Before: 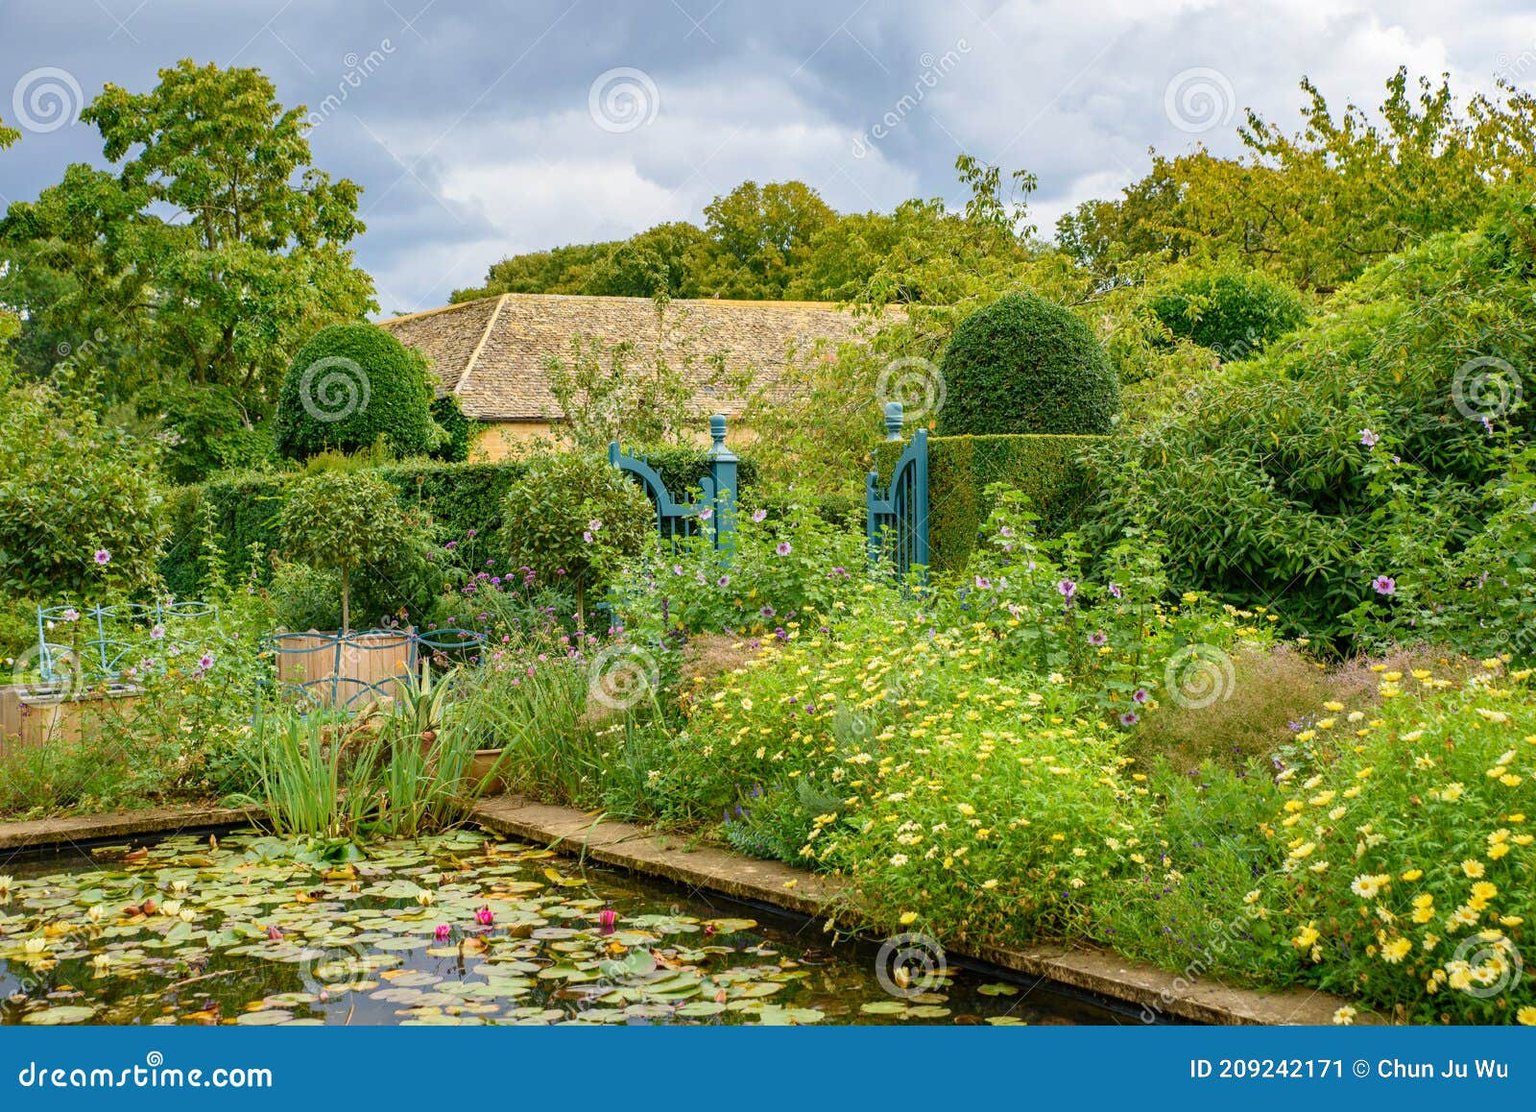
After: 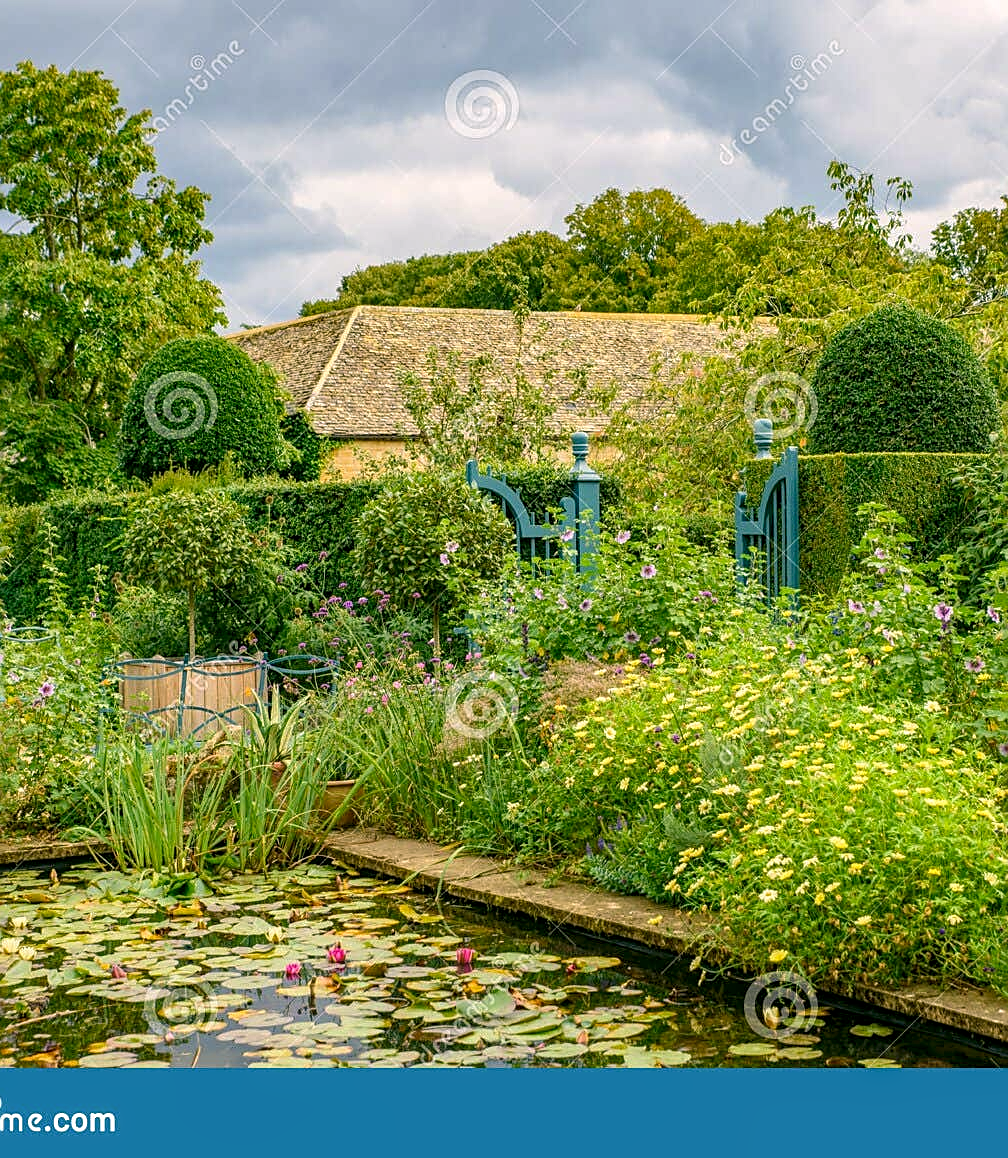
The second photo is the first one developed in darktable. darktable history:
color correction: highlights a* 4.11, highlights b* 4.93, shadows a* -8.23, shadows b* 4.82
local contrast: on, module defaults
crop: left 10.554%, right 26.406%
tone equalizer: edges refinement/feathering 500, mask exposure compensation -1.57 EV, preserve details no
sharpen: radius 1.934
